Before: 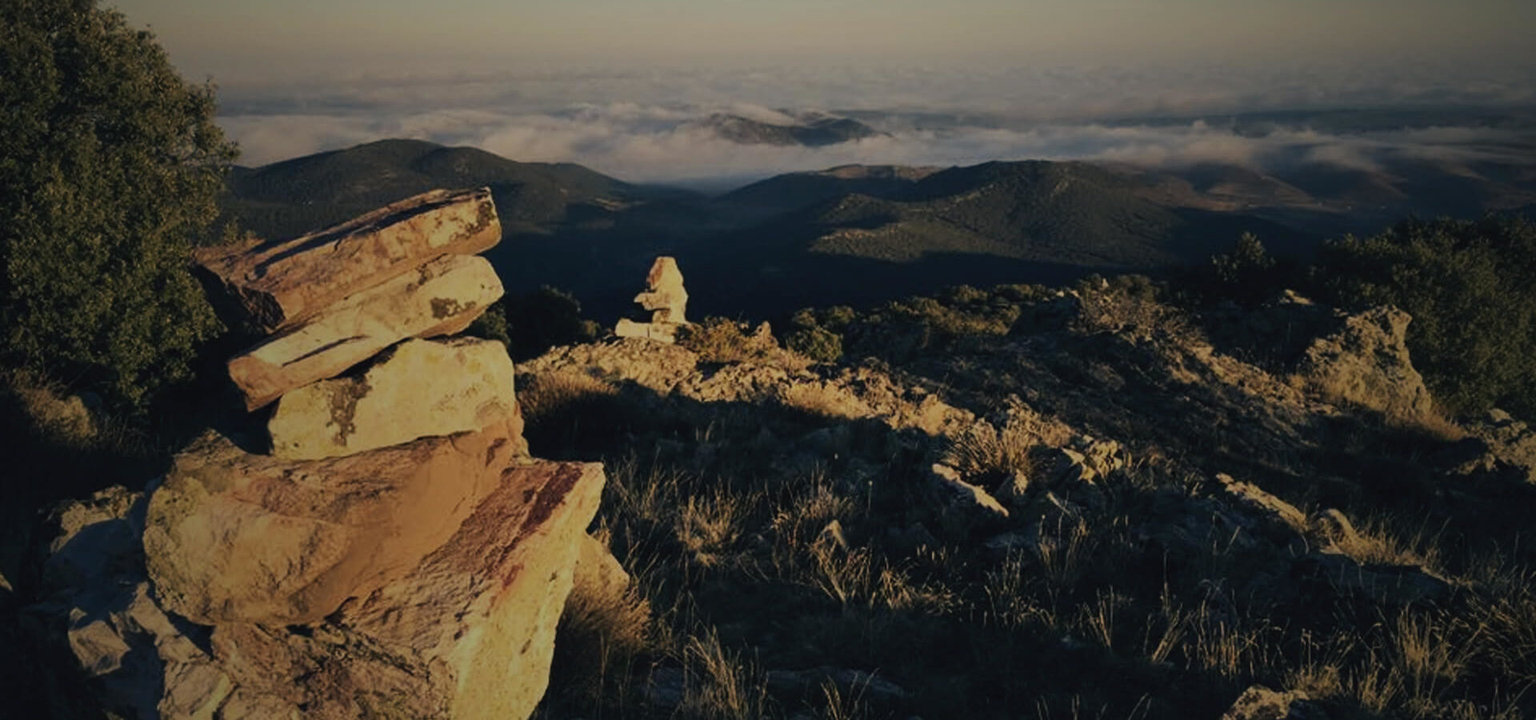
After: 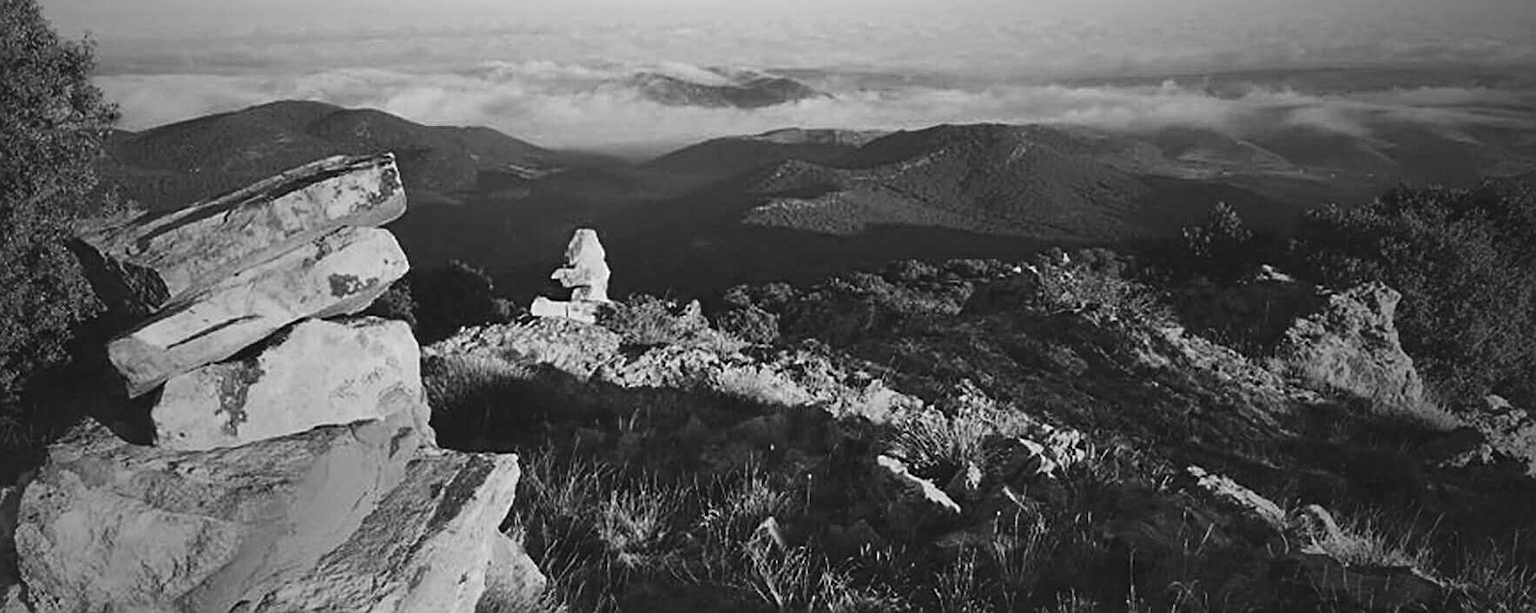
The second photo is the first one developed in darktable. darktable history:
crop: left 8.465%, top 6.605%, bottom 15.34%
exposure: exposure 1 EV, compensate highlight preservation false
sharpen: on, module defaults
color calibration: output gray [0.21, 0.42, 0.37, 0], illuminant custom, x 0.263, y 0.52, temperature 7014.89 K
